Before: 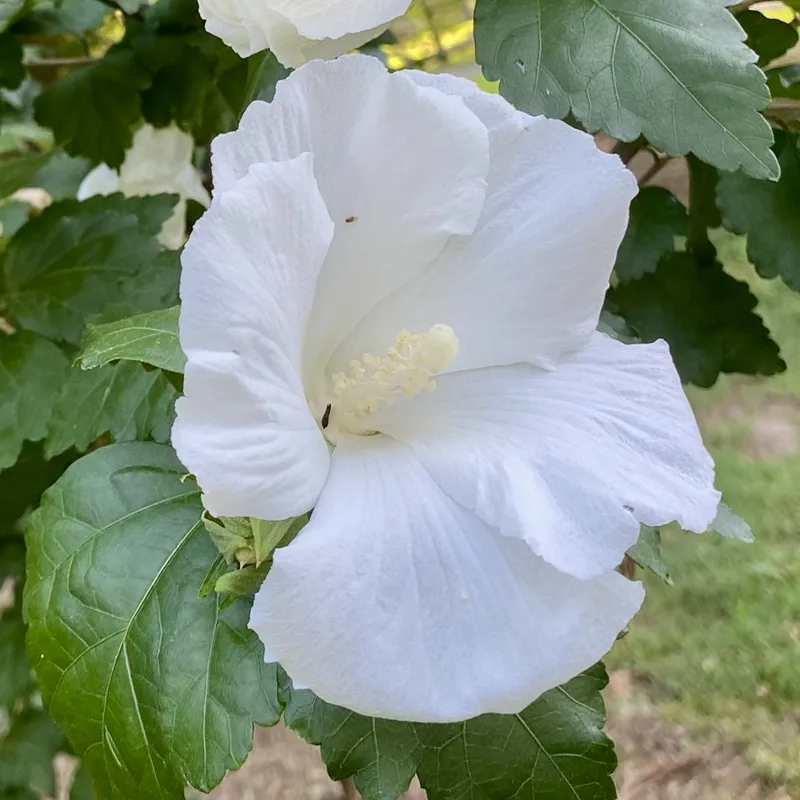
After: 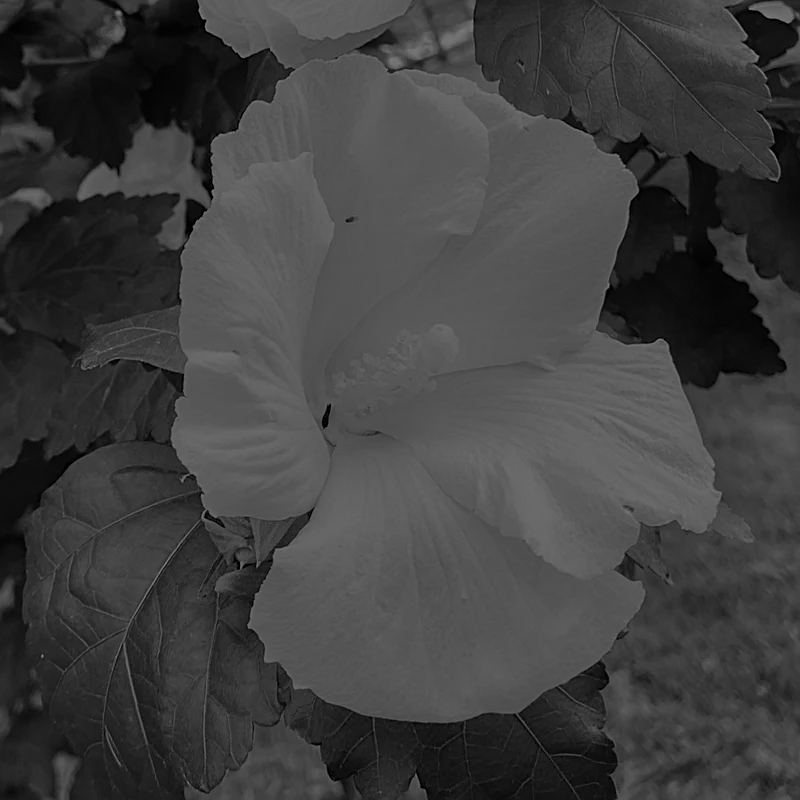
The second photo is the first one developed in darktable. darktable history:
exposure: exposure -2.446 EV, compensate highlight preservation false
color zones: curves: ch1 [(0, -0.394) (0.143, -0.394) (0.286, -0.394) (0.429, -0.392) (0.571, -0.391) (0.714, -0.391) (0.857, -0.391) (1, -0.394)]
sharpen: radius 2.167, amount 0.381, threshold 0
